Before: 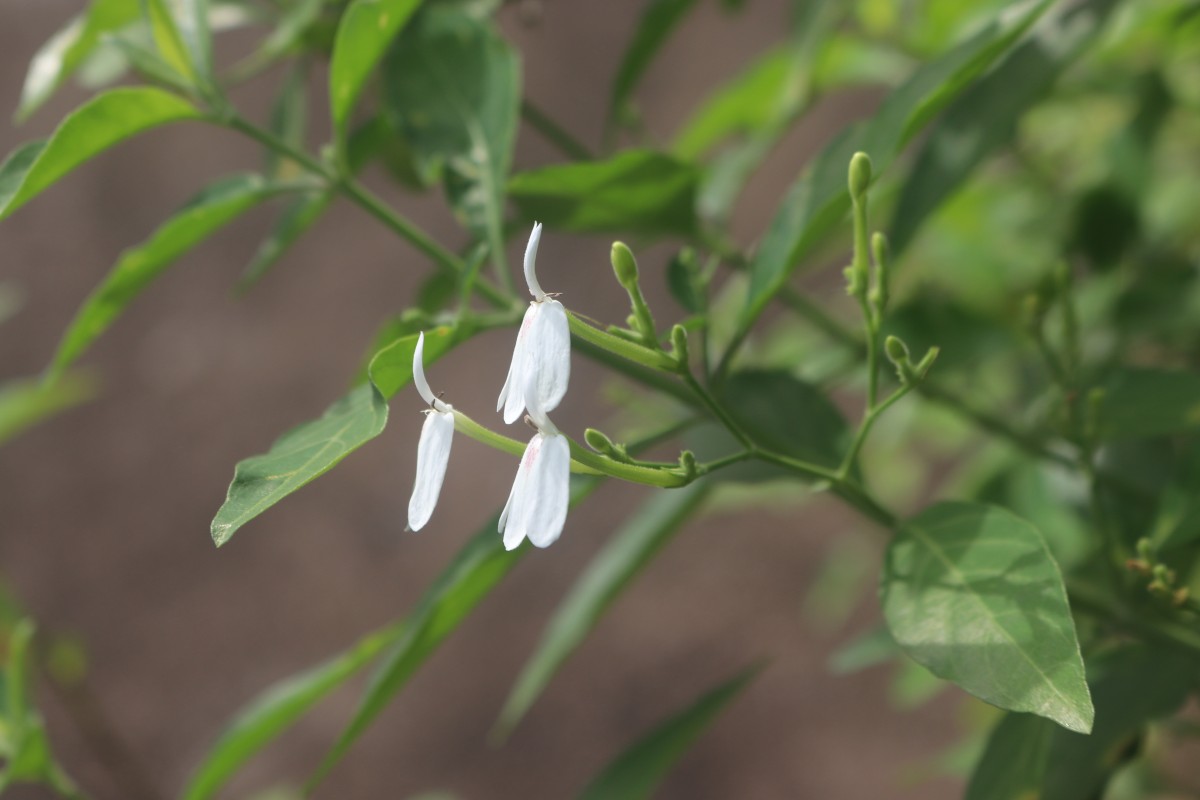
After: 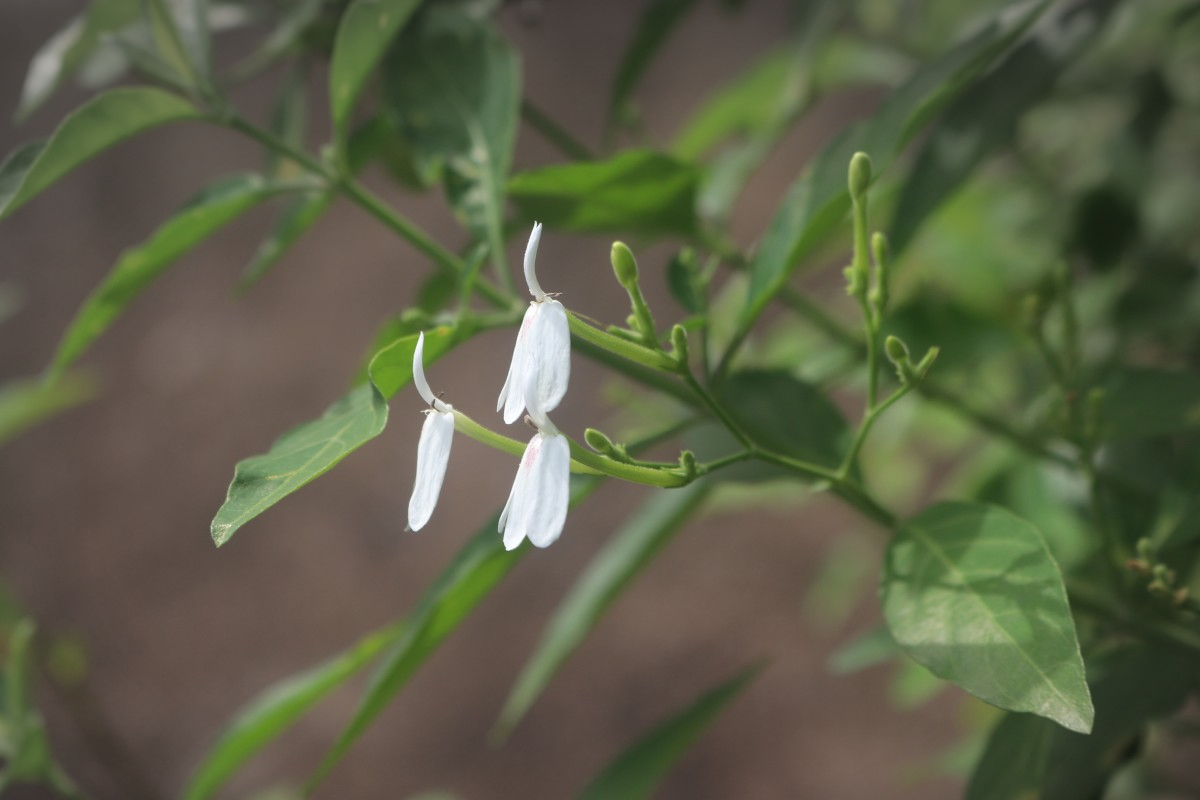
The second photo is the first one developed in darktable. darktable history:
vignetting: center (-0.028, 0.243), automatic ratio true
